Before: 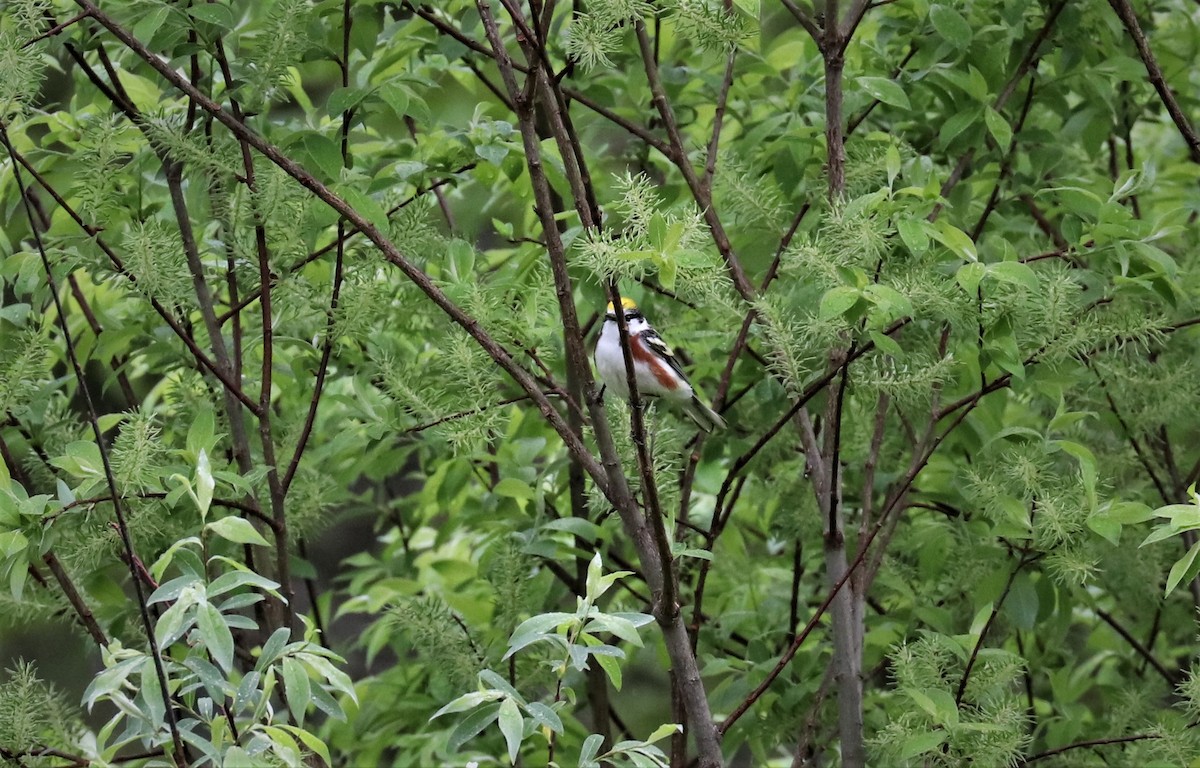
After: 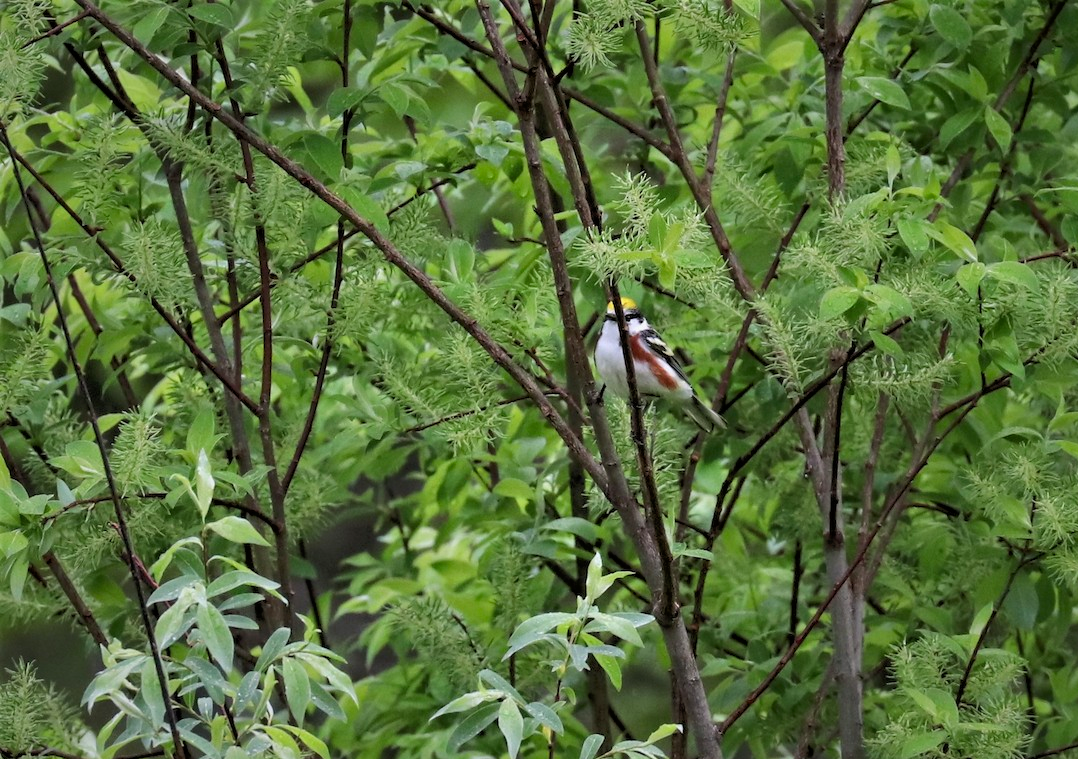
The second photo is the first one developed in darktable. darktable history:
tone equalizer: -8 EV -1.83 EV, -7 EV -1.17 EV, -6 EV -1.6 EV
contrast brightness saturation: saturation 0.177
crop: right 9.518%, bottom 0.044%
